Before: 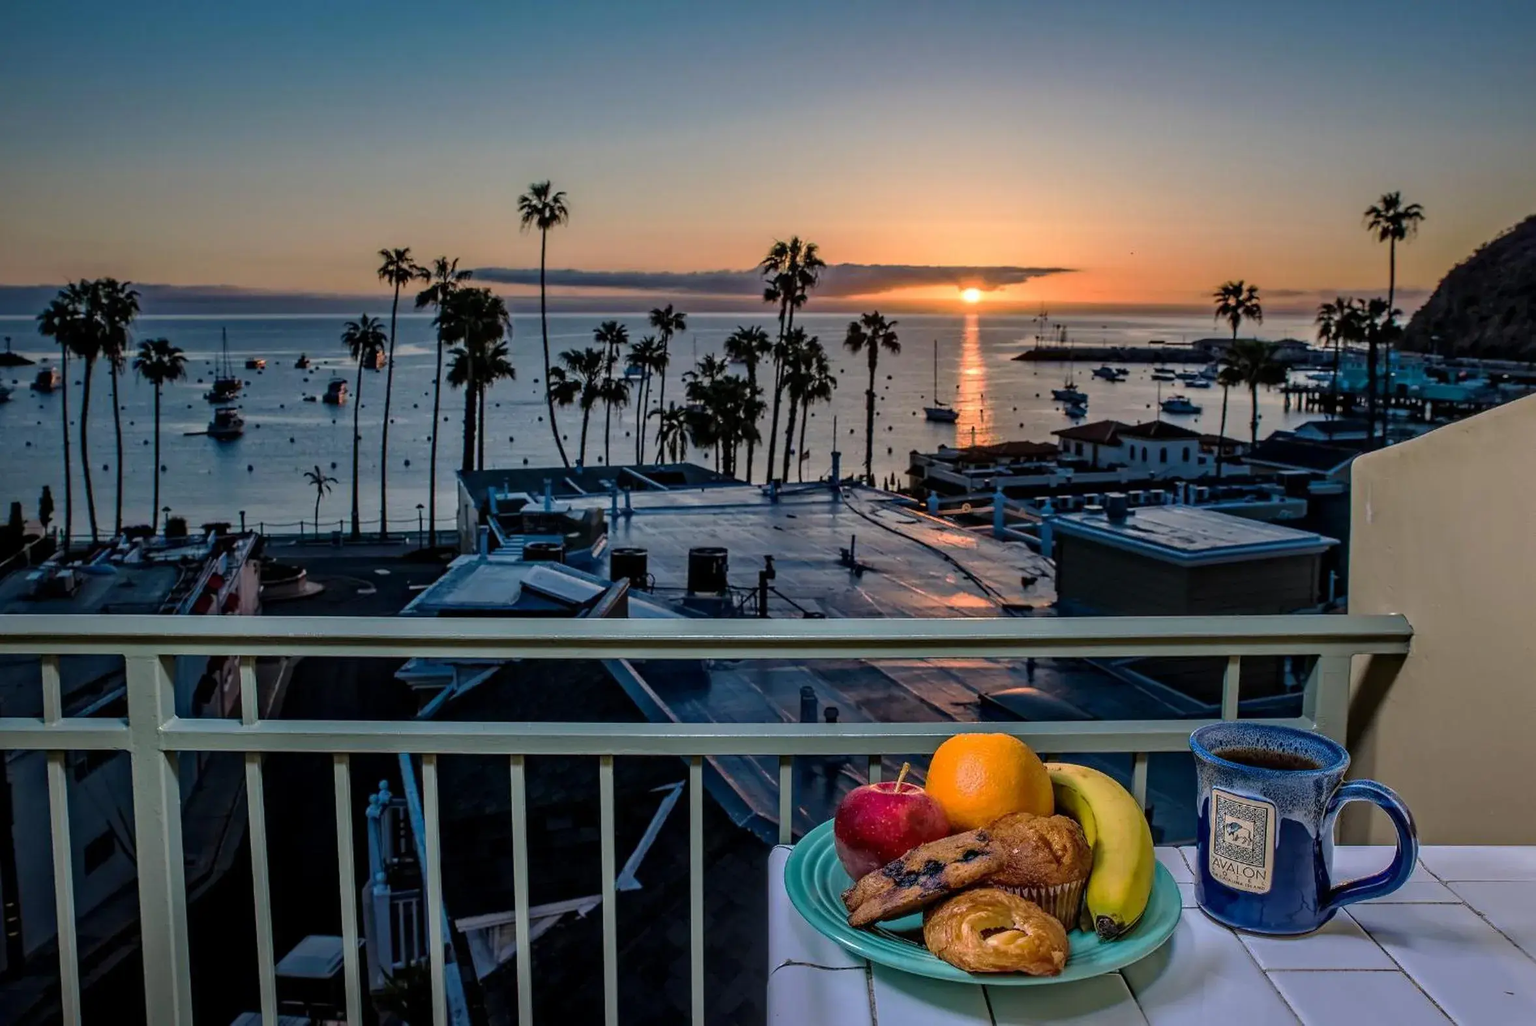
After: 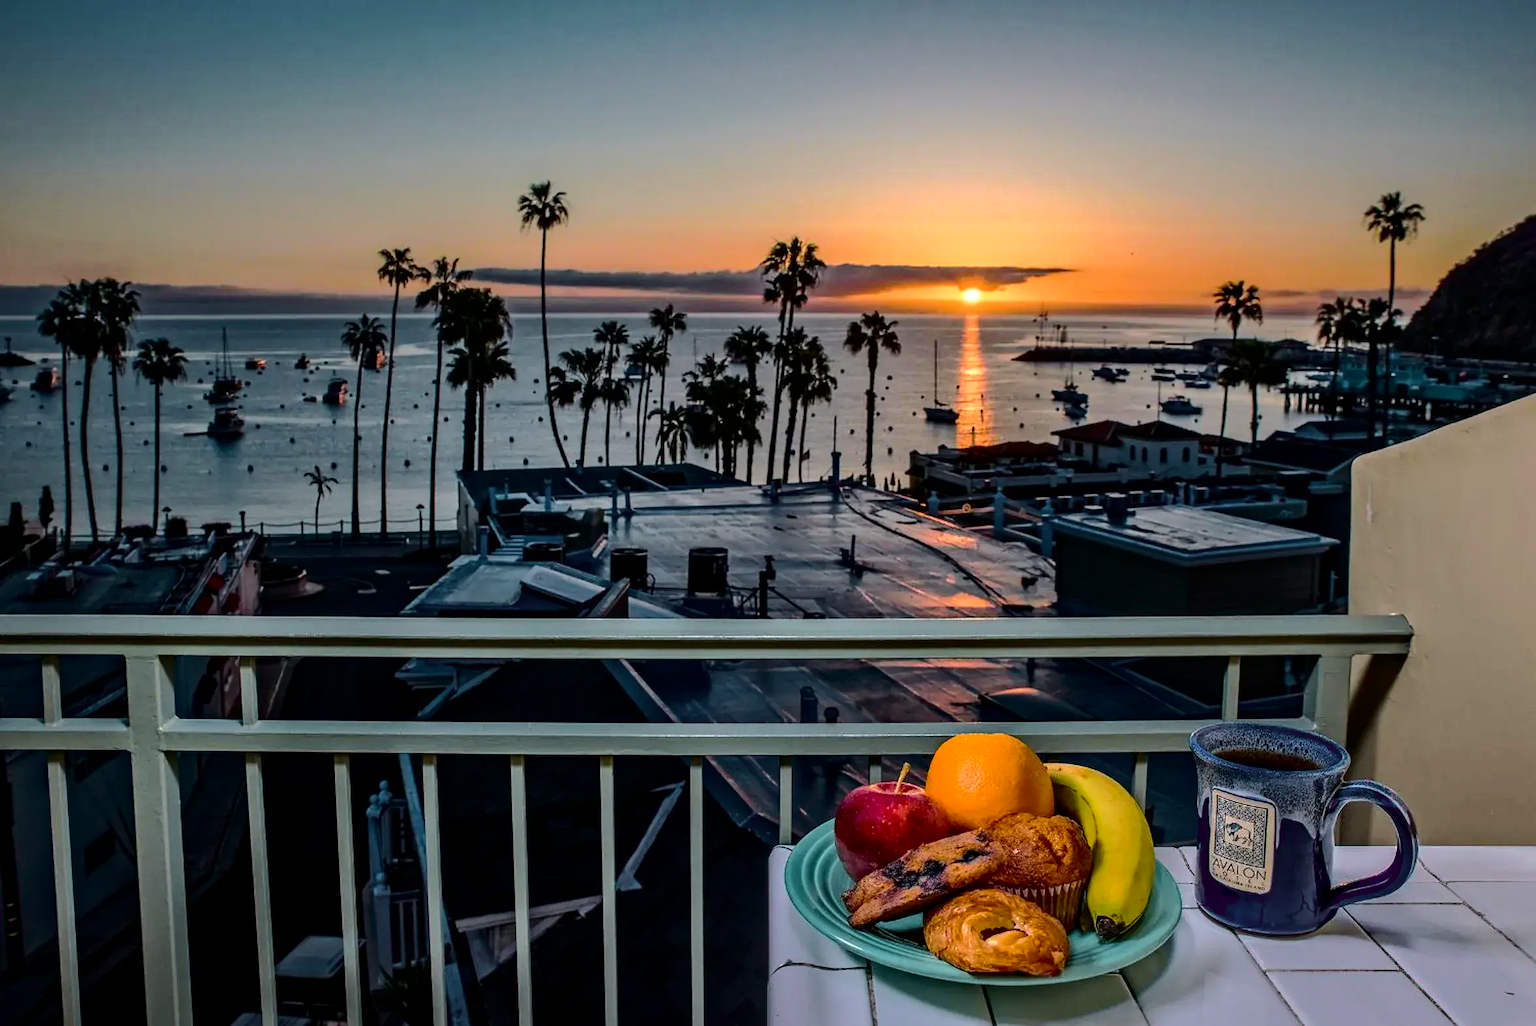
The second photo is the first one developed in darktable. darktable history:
tone curve: curves: ch0 [(0.003, 0) (0.066, 0.023) (0.154, 0.082) (0.281, 0.221) (0.405, 0.389) (0.517, 0.553) (0.716, 0.743) (0.822, 0.882) (1, 1)]; ch1 [(0, 0) (0.164, 0.115) (0.337, 0.332) (0.39, 0.398) (0.464, 0.461) (0.501, 0.5) (0.521, 0.526) (0.571, 0.606) (0.656, 0.677) (0.723, 0.731) (0.811, 0.796) (1, 1)]; ch2 [(0, 0) (0.337, 0.382) (0.464, 0.476) (0.501, 0.502) (0.527, 0.54) (0.556, 0.567) (0.575, 0.606) (0.659, 0.736) (1, 1)], color space Lab, independent channels, preserve colors none
